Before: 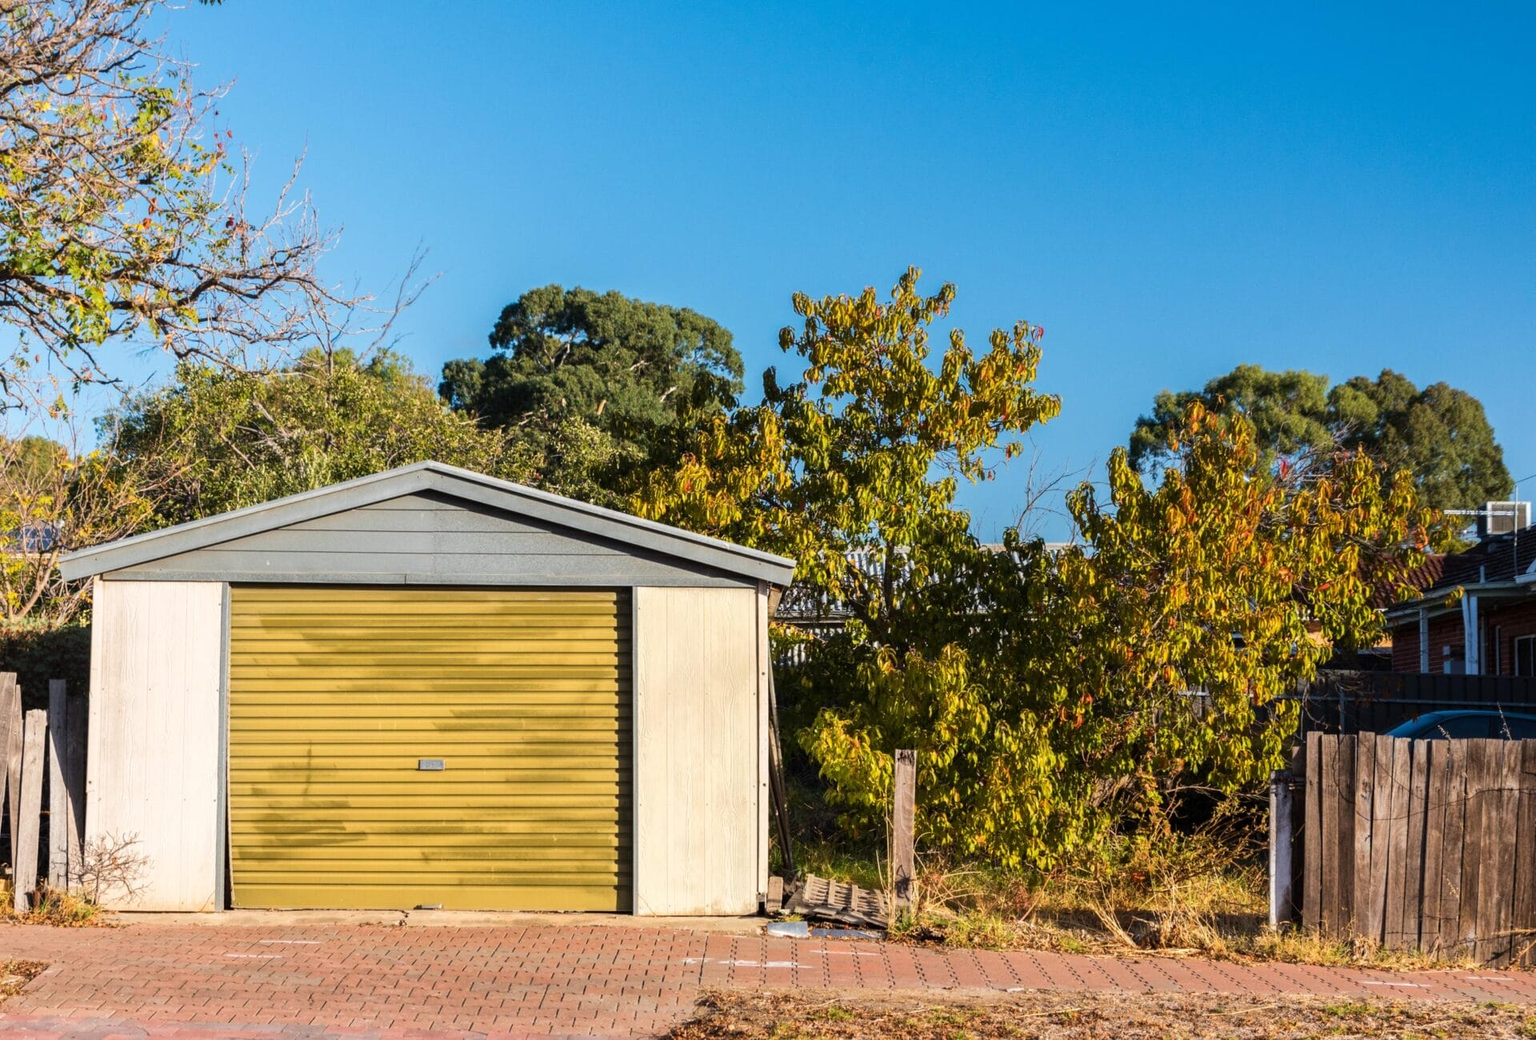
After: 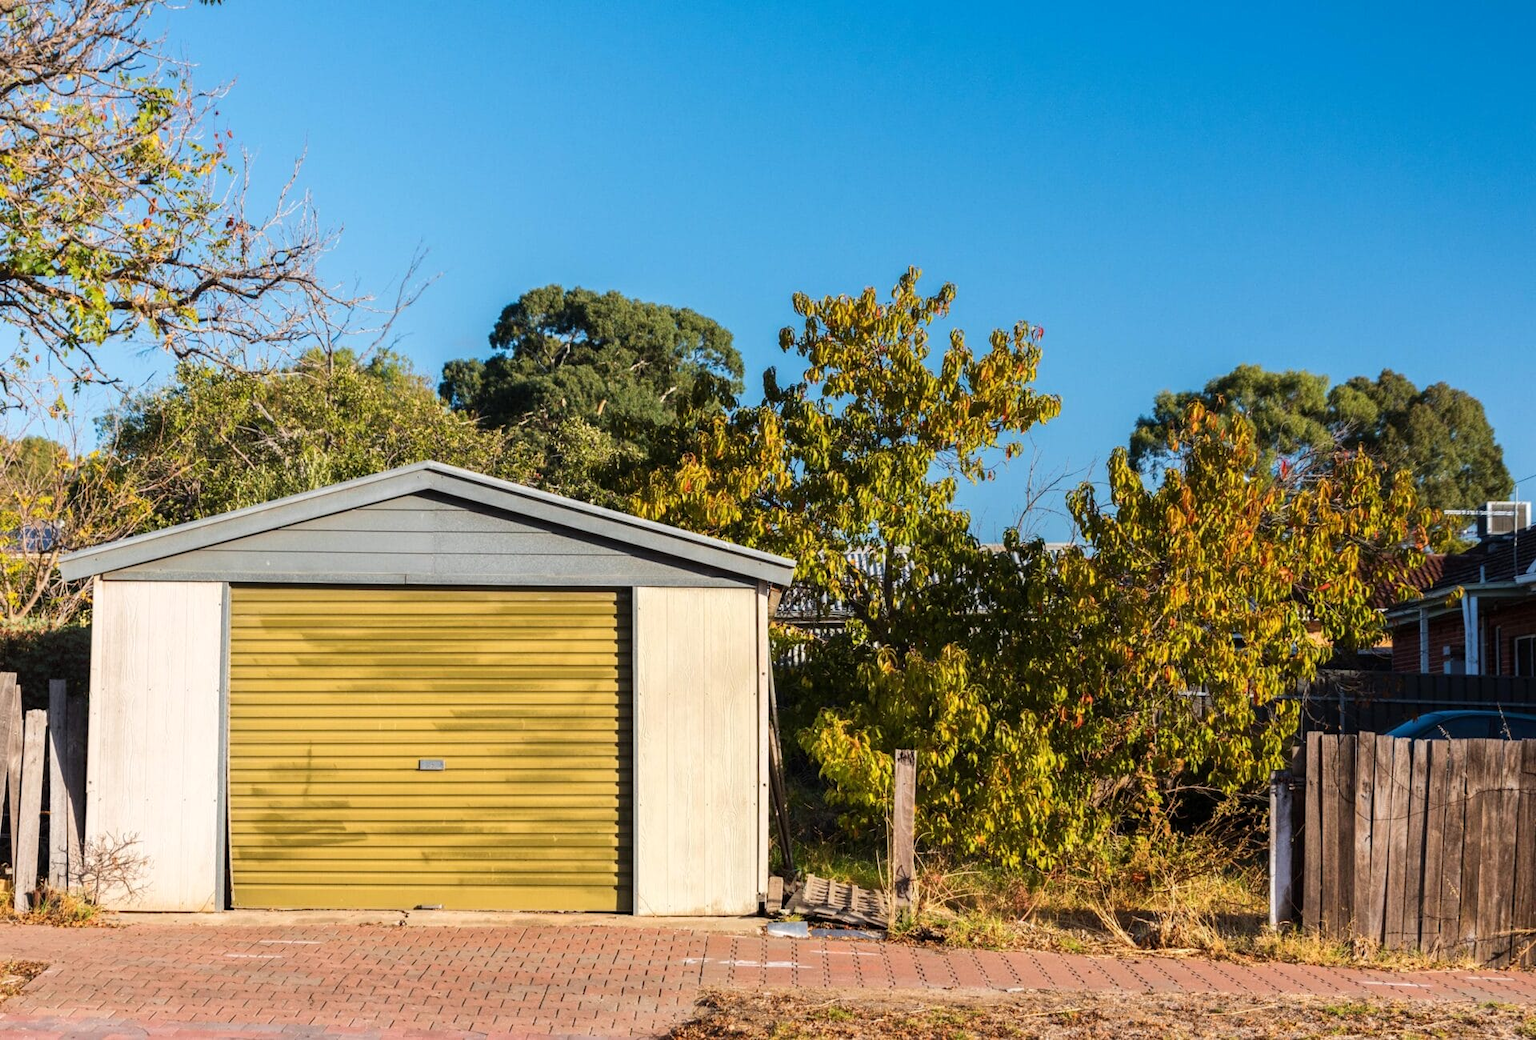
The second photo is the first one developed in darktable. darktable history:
levels: mode automatic, levels [0.721, 0.937, 0.997]
